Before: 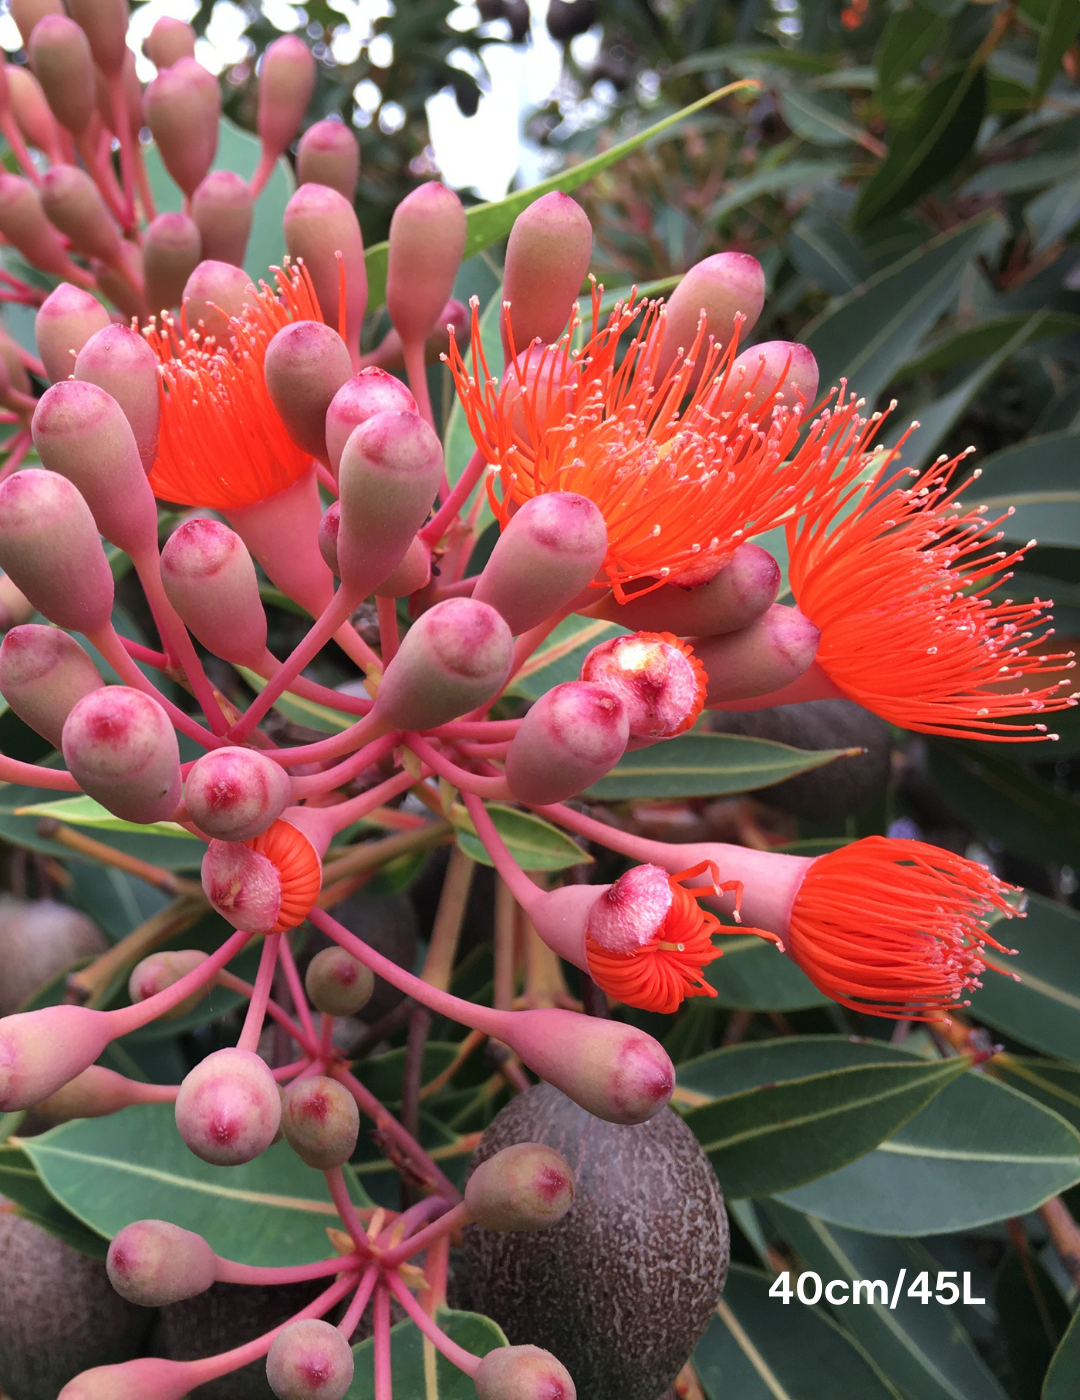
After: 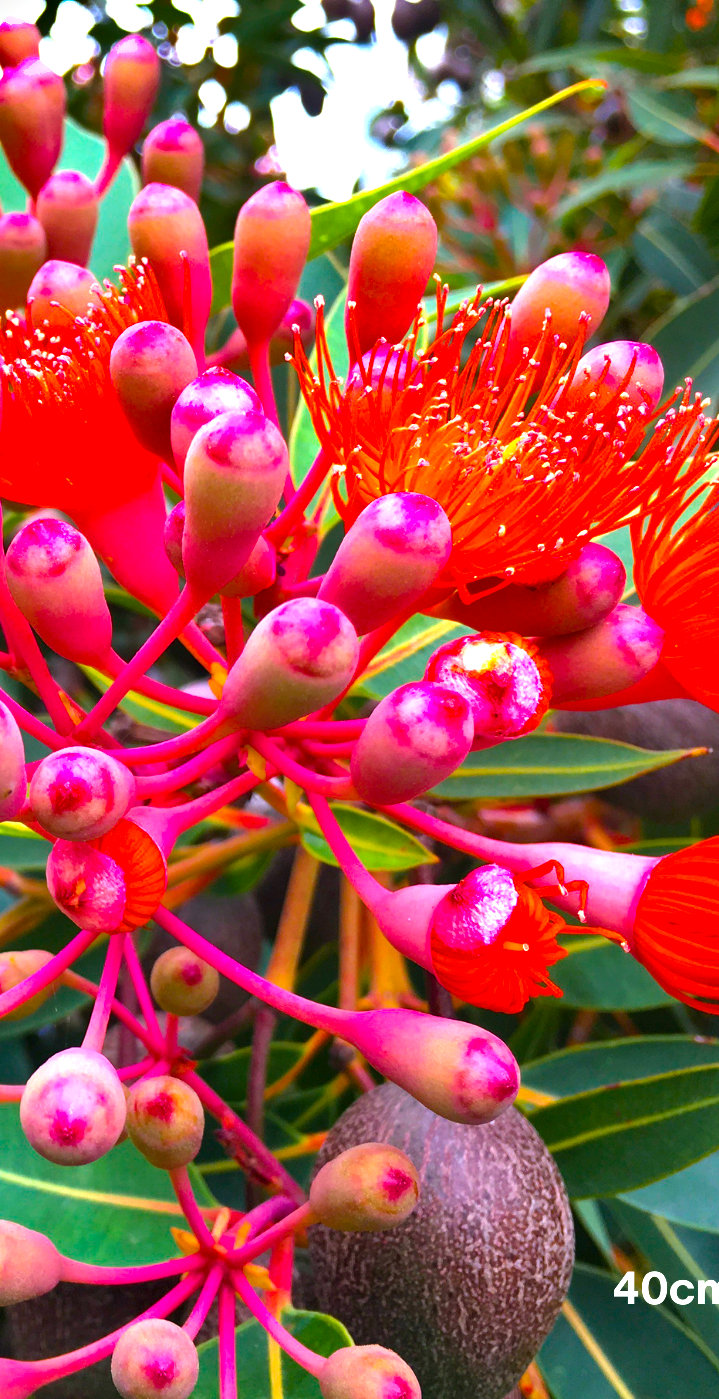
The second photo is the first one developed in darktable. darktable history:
color balance rgb: linear chroma grading › global chroma 25%, perceptual saturation grading › global saturation 40%, perceptual brilliance grading › global brilliance 30%, global vibrance 40%
shadows and highlights: soften with gaussian
crop and rotate: left 14.385%, right 18.948%
